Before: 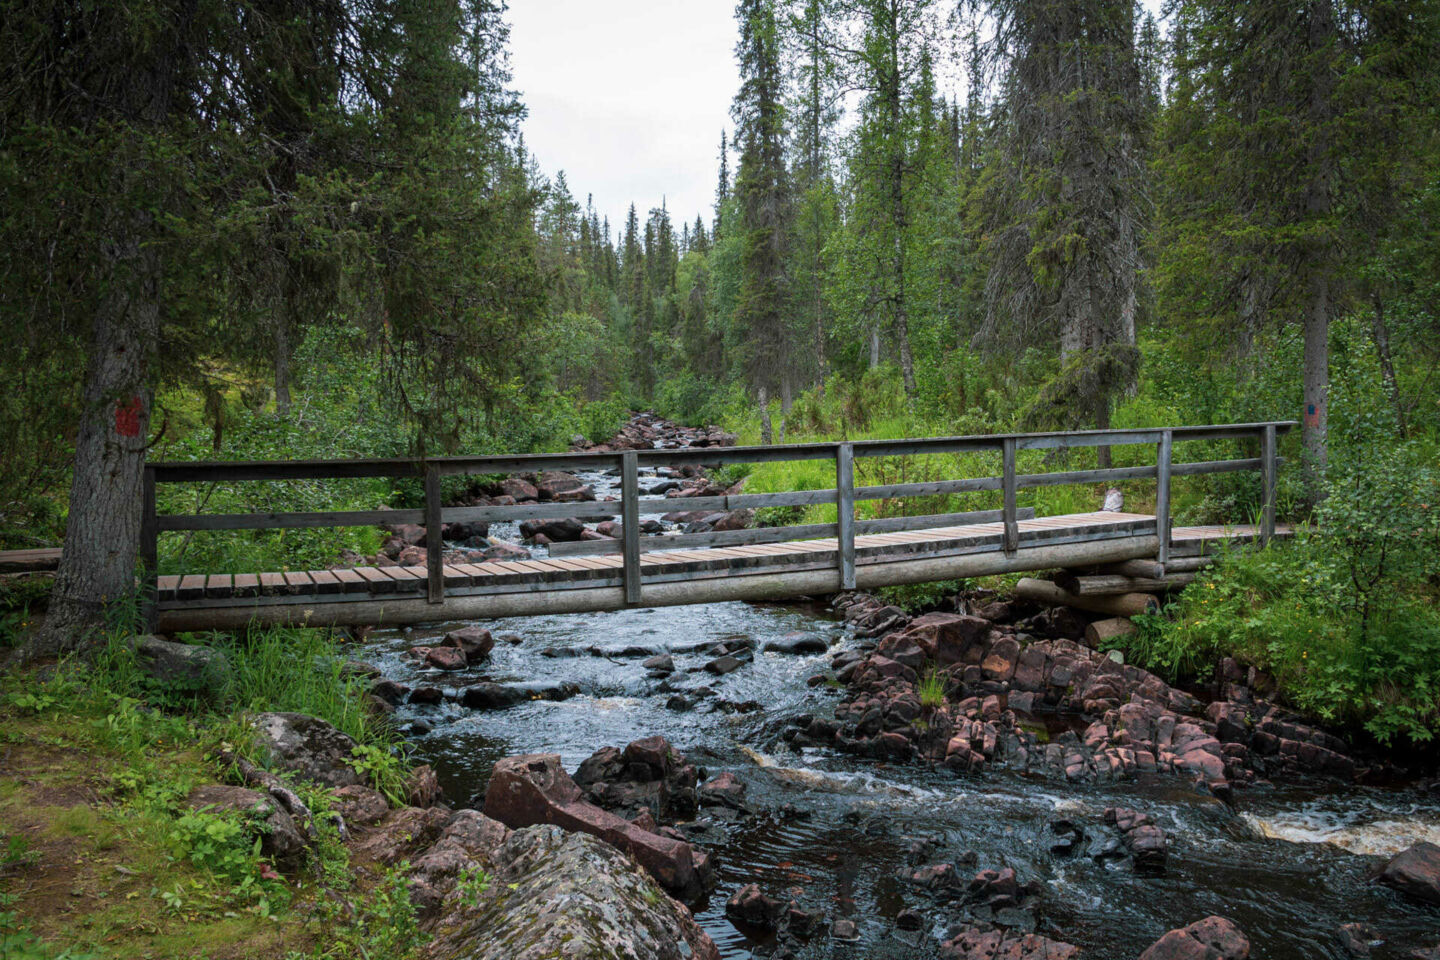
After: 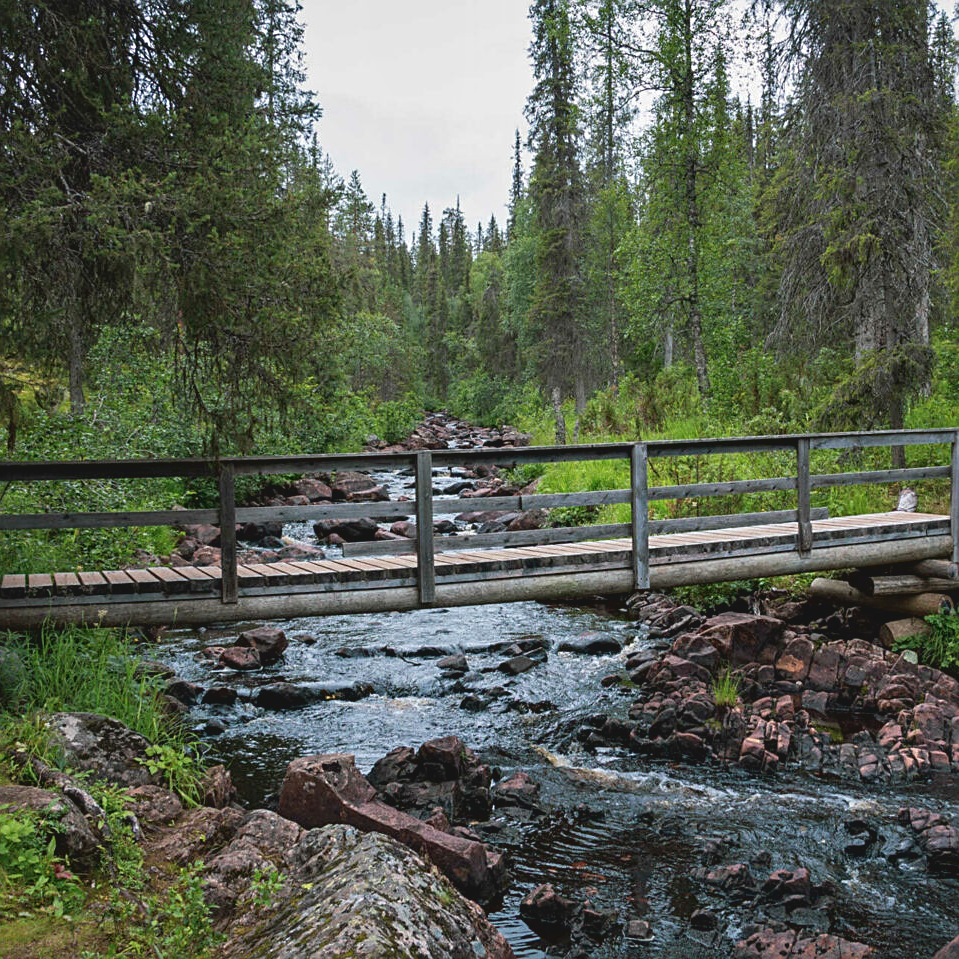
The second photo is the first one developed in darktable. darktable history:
contrast equalizer: octaves 7, y [[0.526, 0.53, 0.532, 0.532, 0.53, 0.525], [0.5 ×6], [0.5 ×6], [0 ×6], [0 ×6]]
sharpen: on, module defaults
contrast brightness saturation: contrast -0.13
crop and rotate: left 14.333%, right 19.064%
